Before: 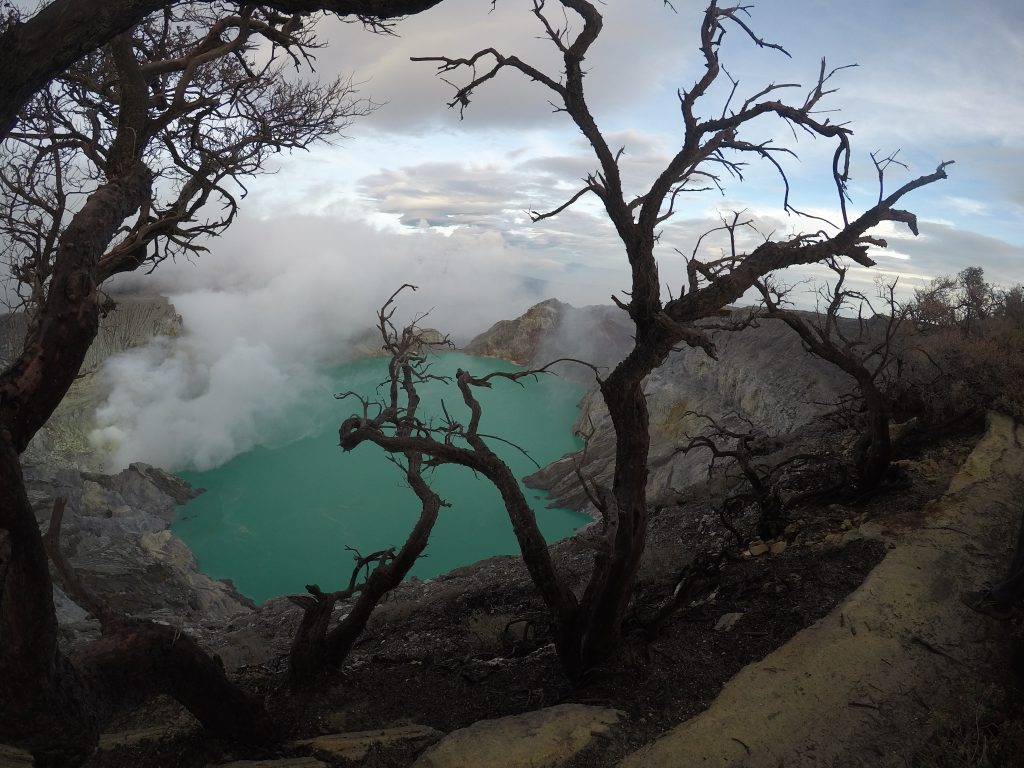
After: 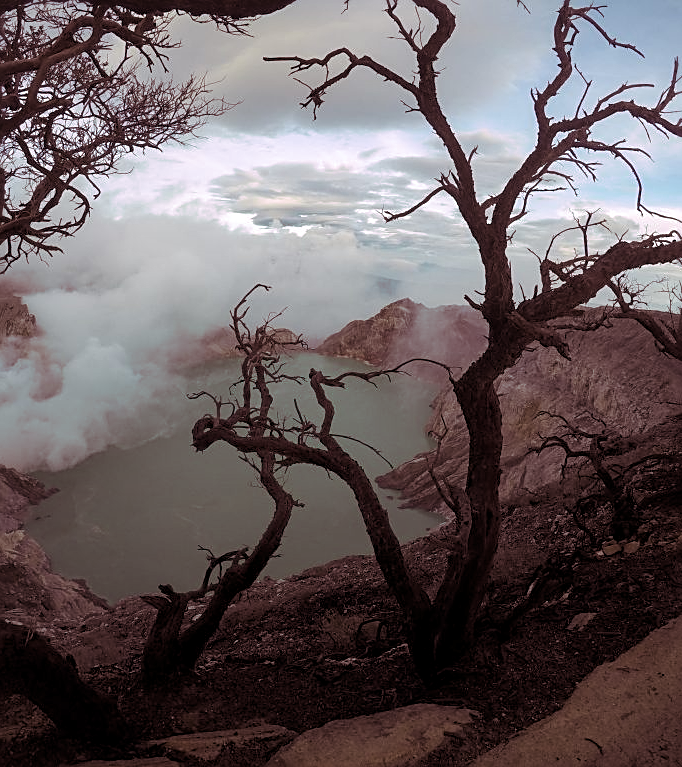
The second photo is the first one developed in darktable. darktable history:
crop and rotate: left 14.436%, right 18.898%
sharpen: on, module defaults
local contrast: on, module defaults
split-toning: highlights › hue 298.8°, highlights › saturation 0.73, compress 41.76%
